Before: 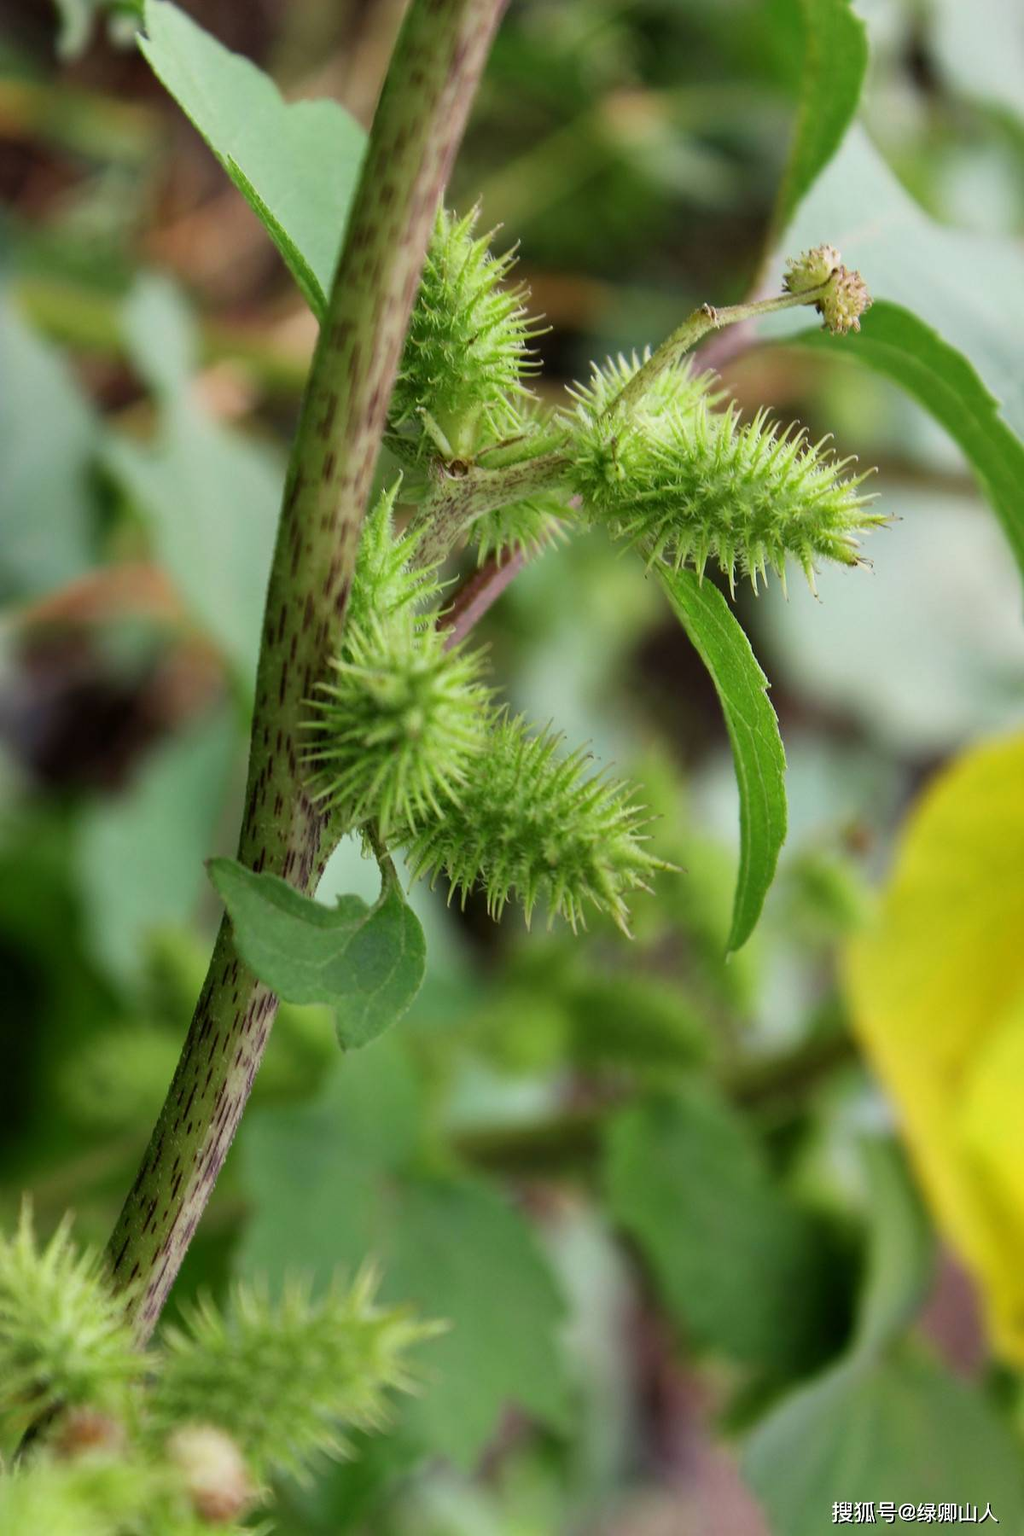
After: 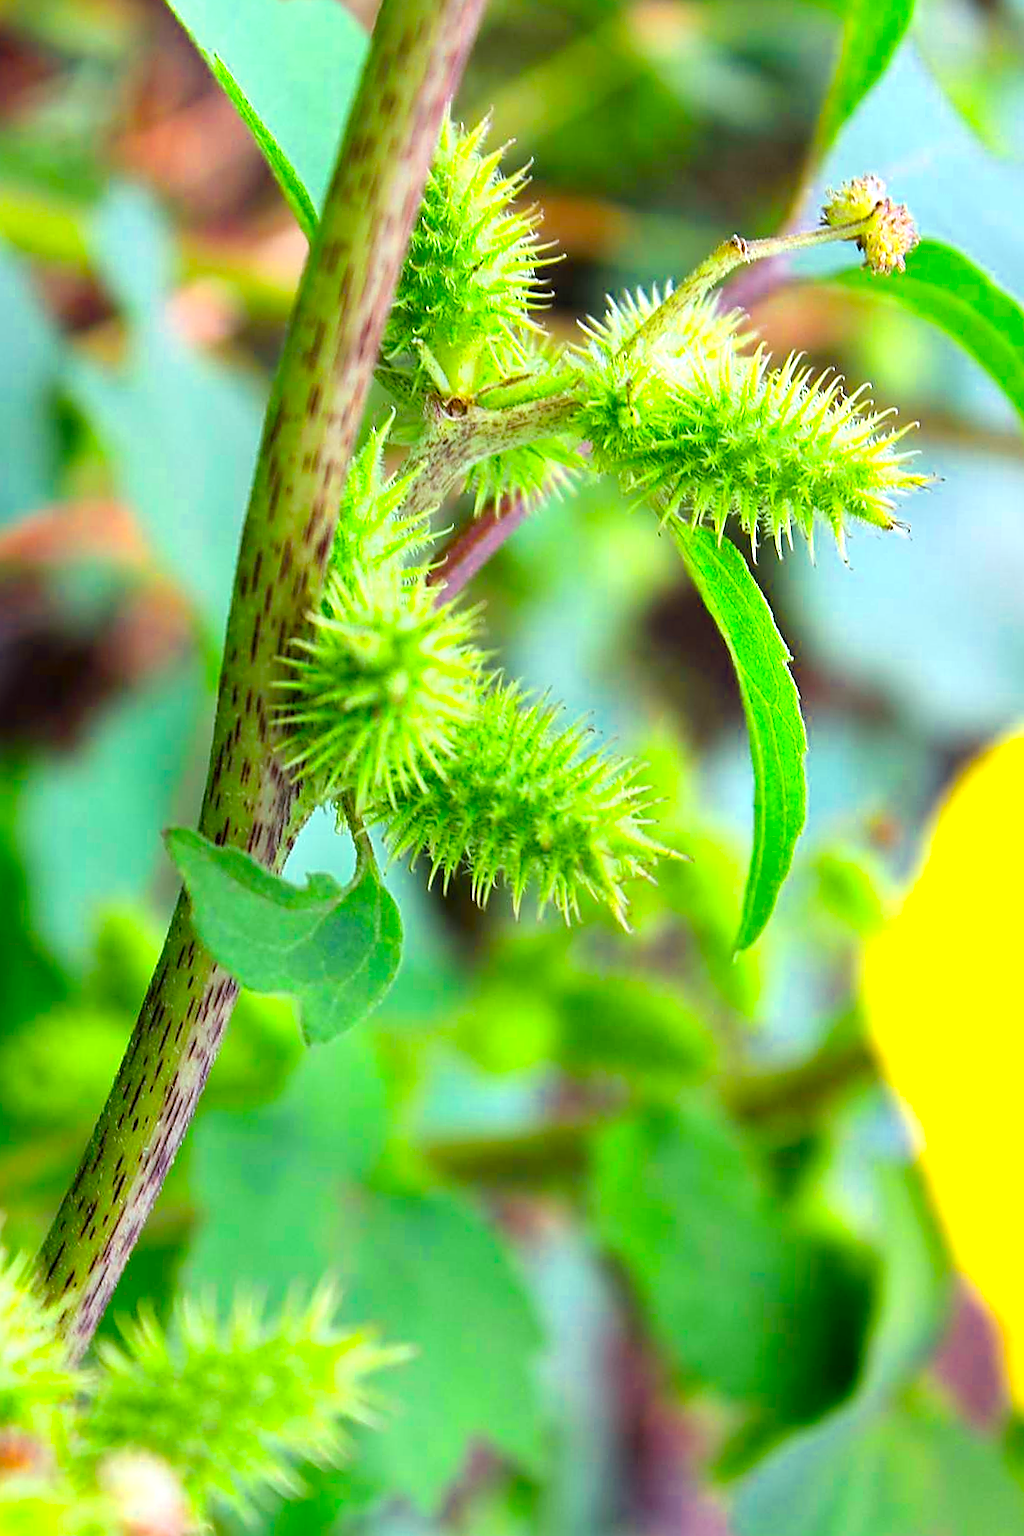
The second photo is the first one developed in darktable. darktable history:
color calibration: output R [1.422, -0.35, -0.252, 0], output G [-0.238, 1.259, -0.084, 0], output B [-0.081, -0.196, 1.58, 0], output brightness [0.49, 0.671, -0.57, 0], illuminant same as pipeline (D50), adaptation none (bypass), saturation algorithm version 1 (2020)
crop and rotate: angle -1.96°, left 3.097%, top 4.154%, right 1.586%, bottom 0.529%
sharpen: radius 1.4, amount 1.25, threshold 0.7
